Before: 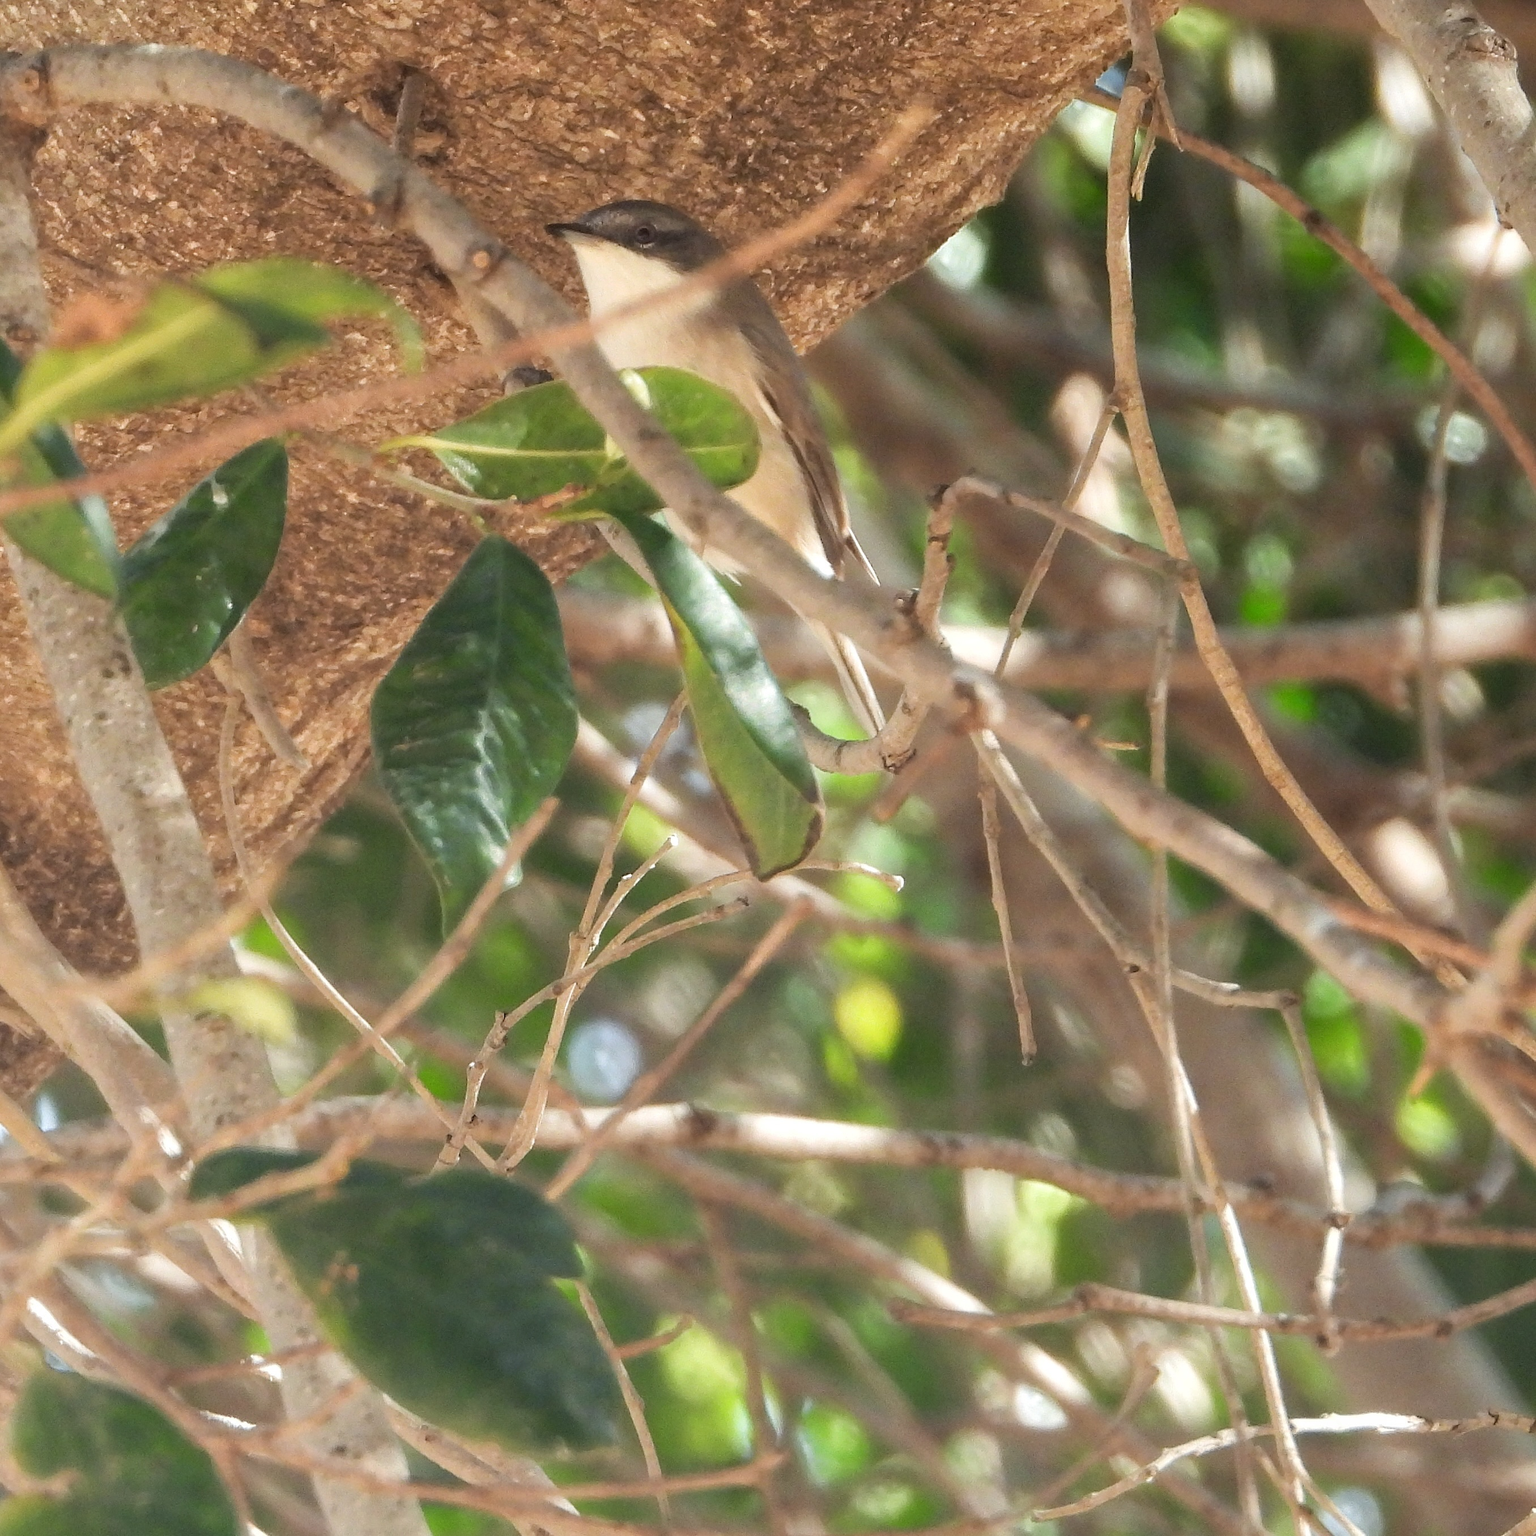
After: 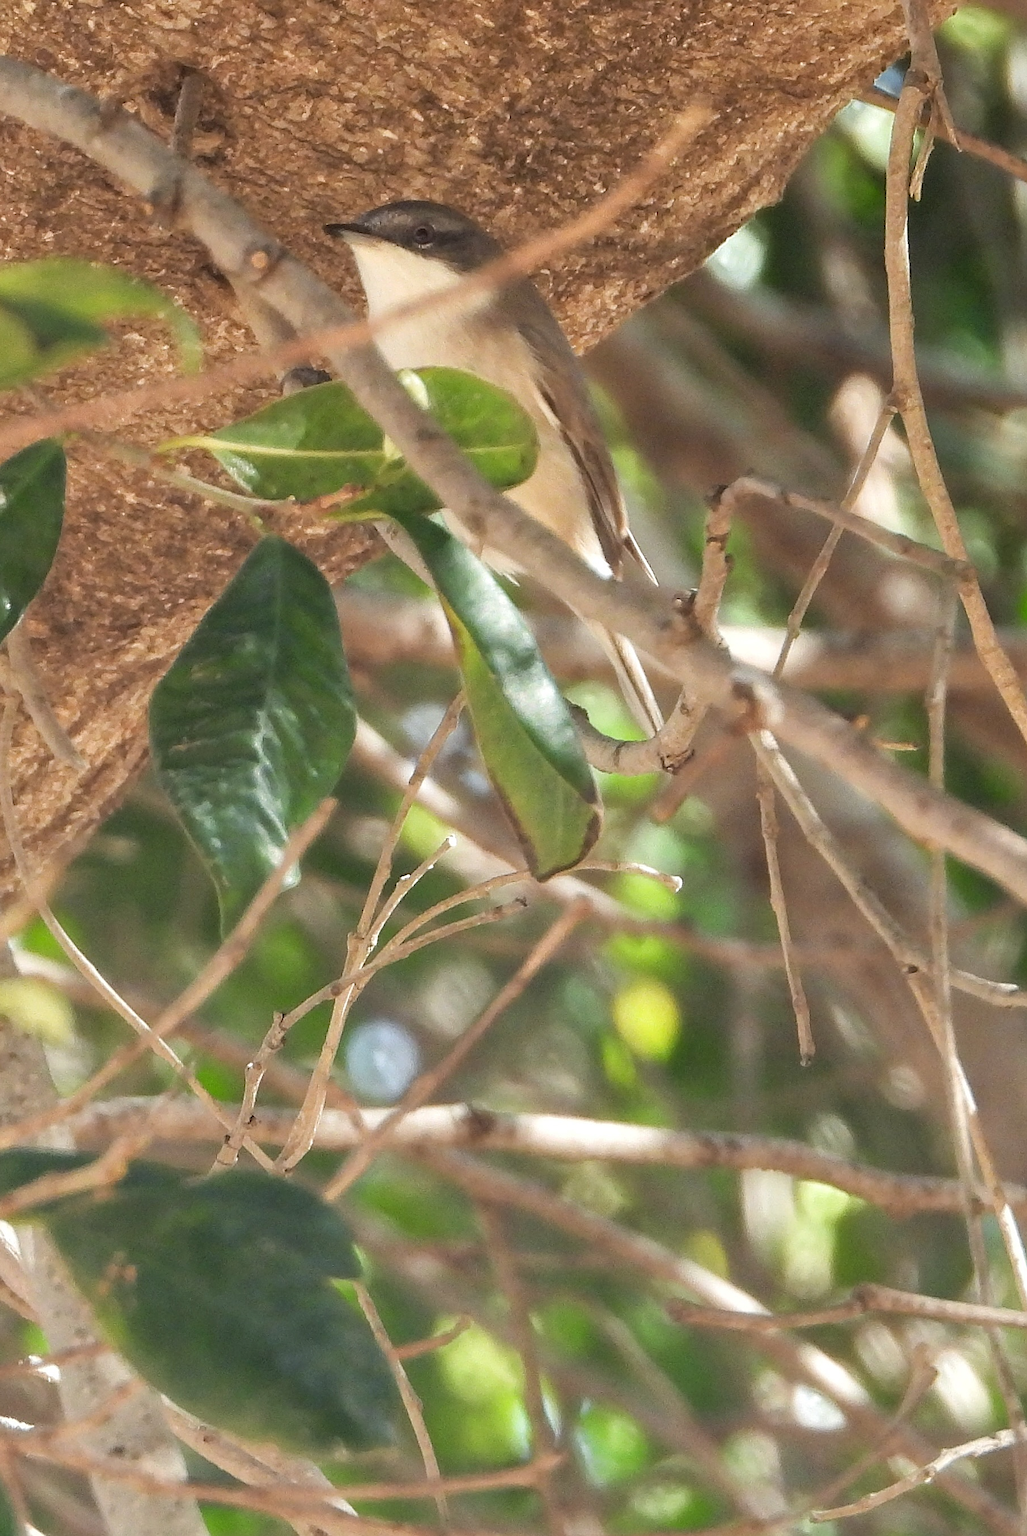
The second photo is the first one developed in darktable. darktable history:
crop and rotate: left 14.487%, right 18.644%
shadows and highlights: soften with gaussian
sharpen: amount 0.212
